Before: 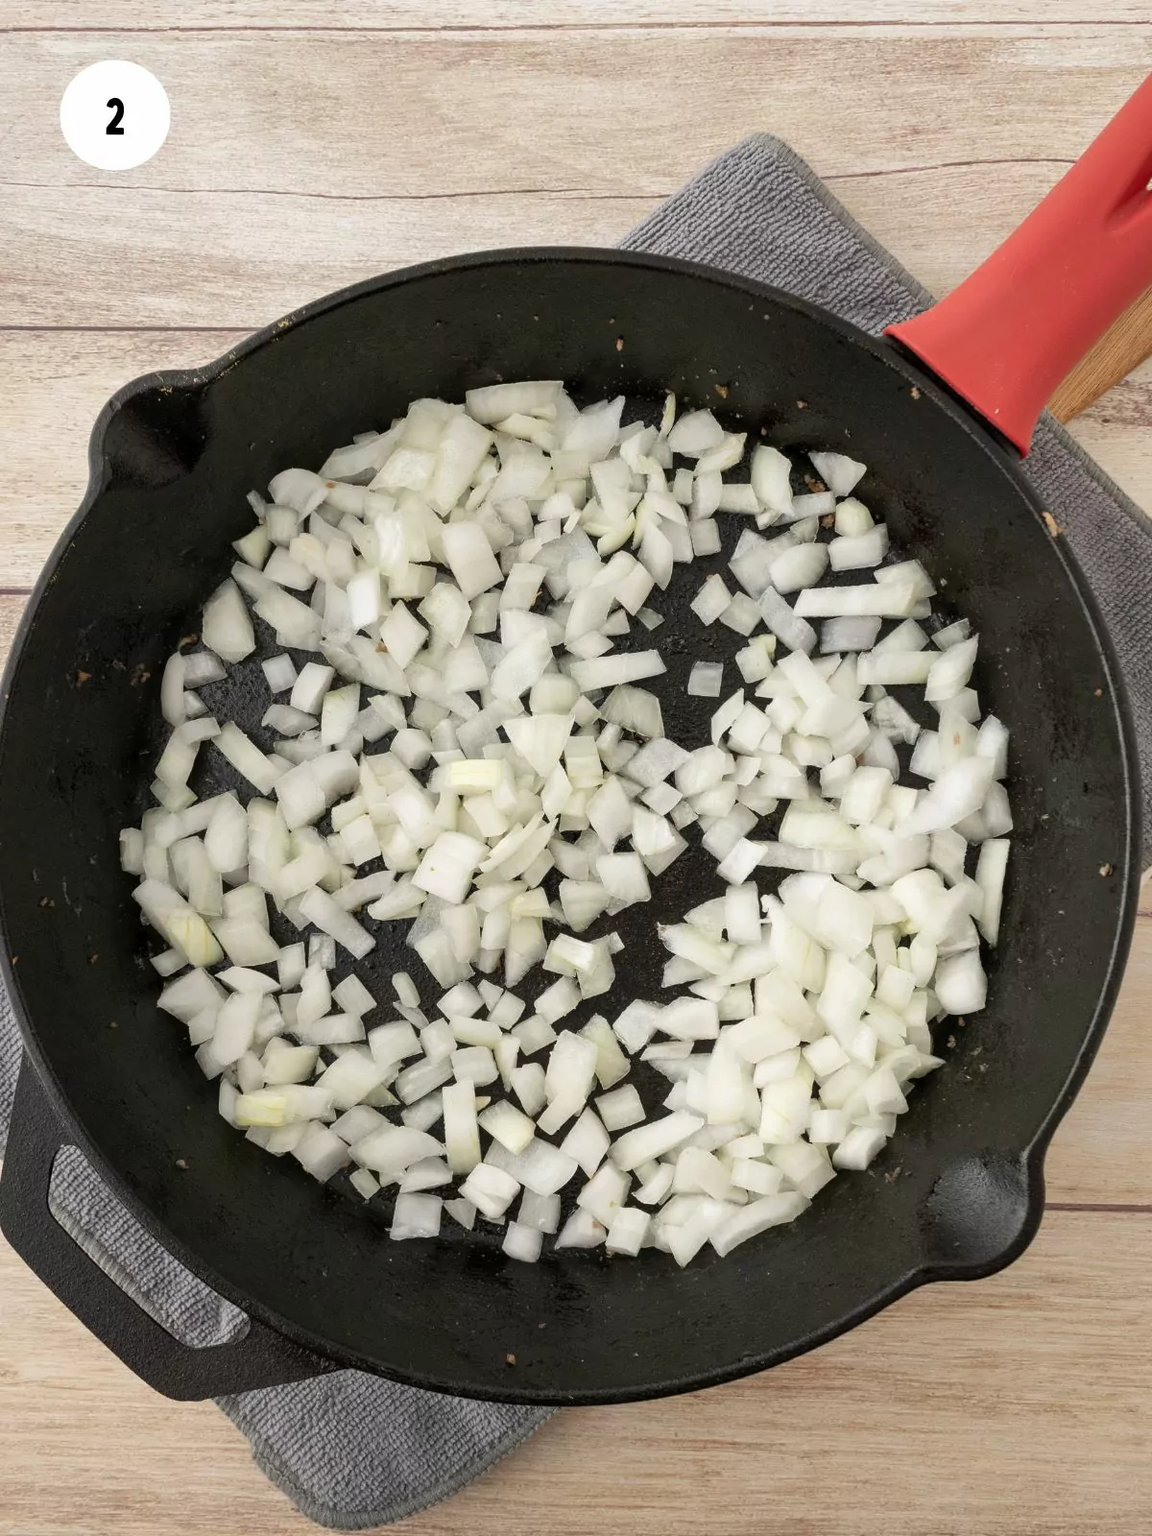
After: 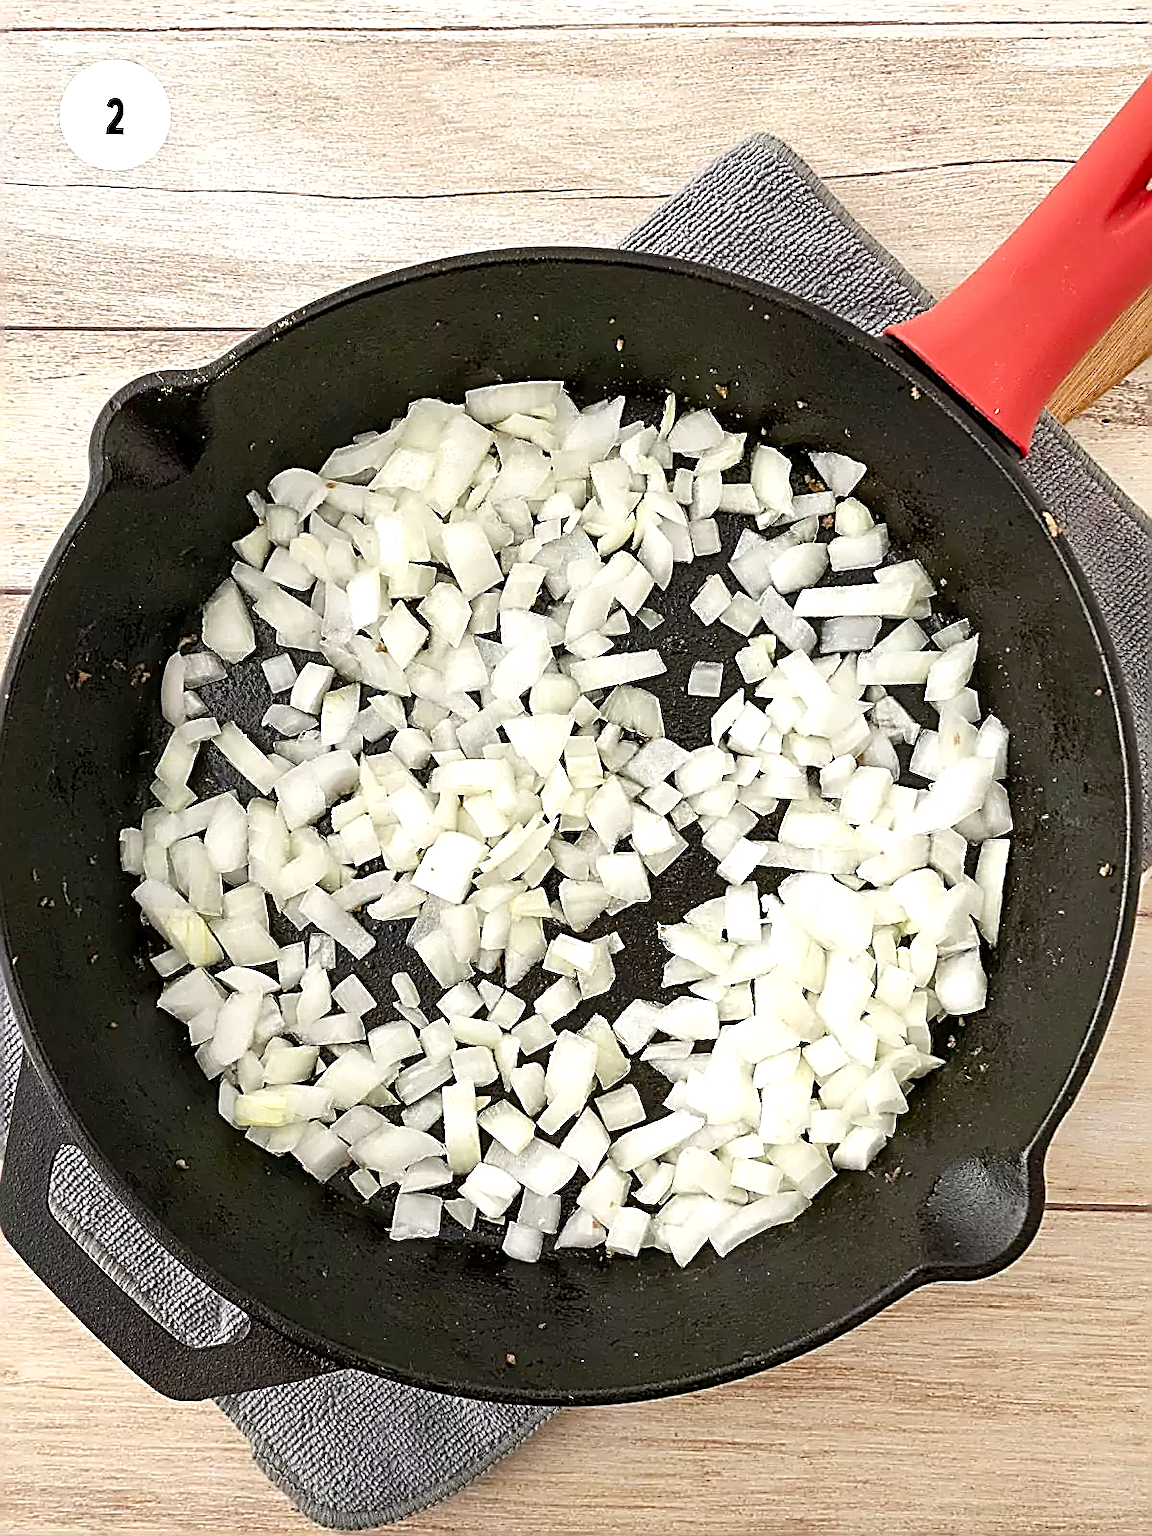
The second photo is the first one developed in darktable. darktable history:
color balance rgb: shadows lift › luminance 0.765%, shadows lift › chroma 0.346%, shadows lift › hue 17.65°, perceptual saturation grading › global saturation 20%, perceptual saturation grading › highlights -24.885%, perceptual saturation grading › shadows 24.881%
exposure: black level correction 0.001, exposure 0.499 EV, compensate highlight preservation false
sharpen: amount 1.999
